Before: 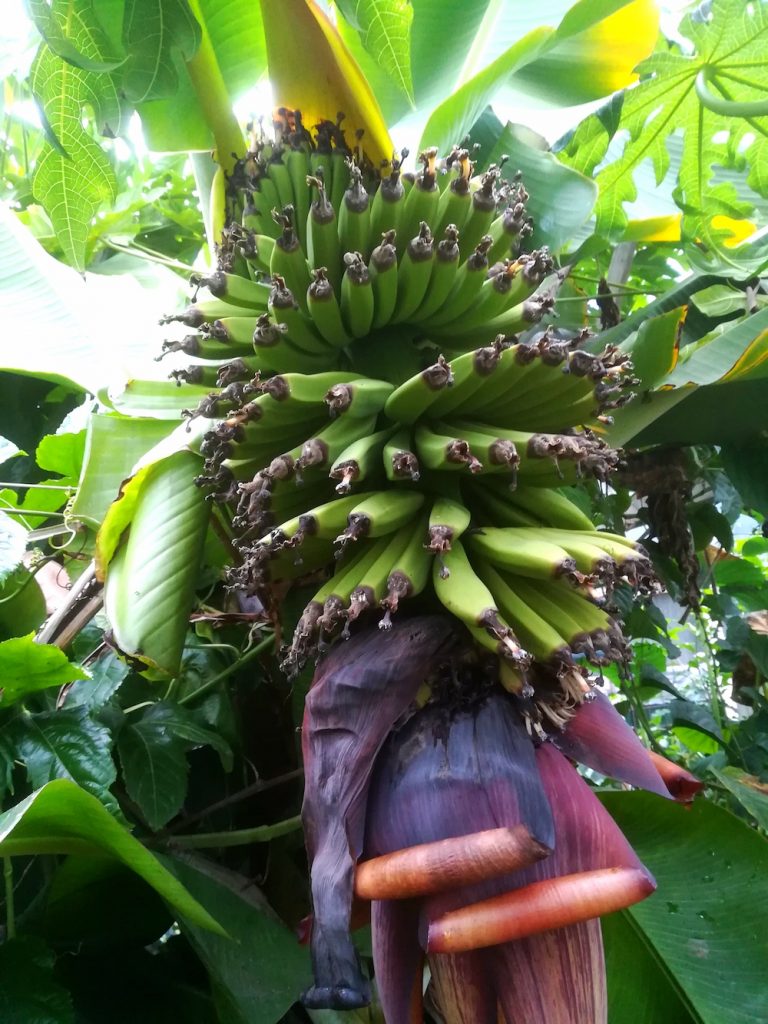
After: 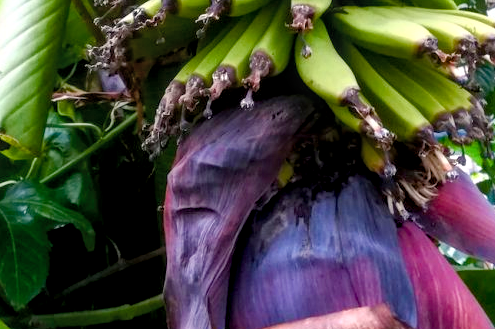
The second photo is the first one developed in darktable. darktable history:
crop: left 18.014%, top 50.923%, right 17.457%, bottom 16.933%
color balance rgb: power › chroma 0.493%, power › hue 258.24°, highlights gain › chroma 1.12%, highlights gain › hue 60.08°, global offset › luminance -0.509%, linear chroma grading › global chroma 9.269%, perceptual saturation grading › global saturation 20%, perceptual saturation grading › highlights -50.429%, perceptual saturation grading › shadows 30.761%, global vibrance 26.253%, contrast 5.862%
local contrast: on, module defaults
contrast brightness saturation: contrast 0.048, brightness 0.065, saturation 0.005
